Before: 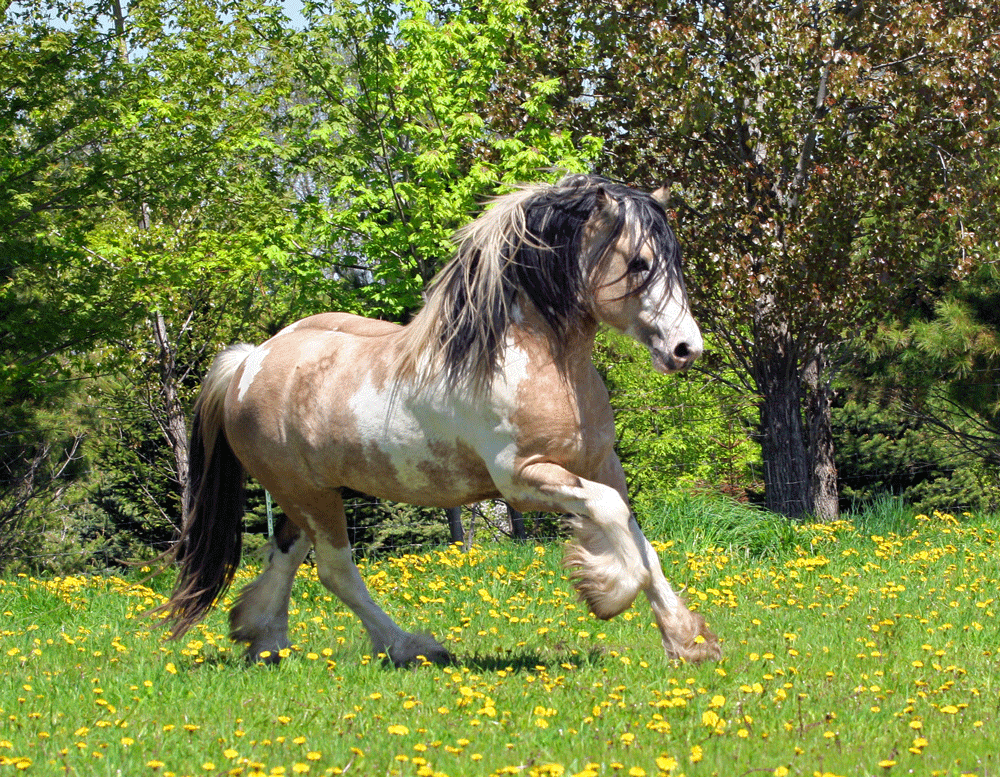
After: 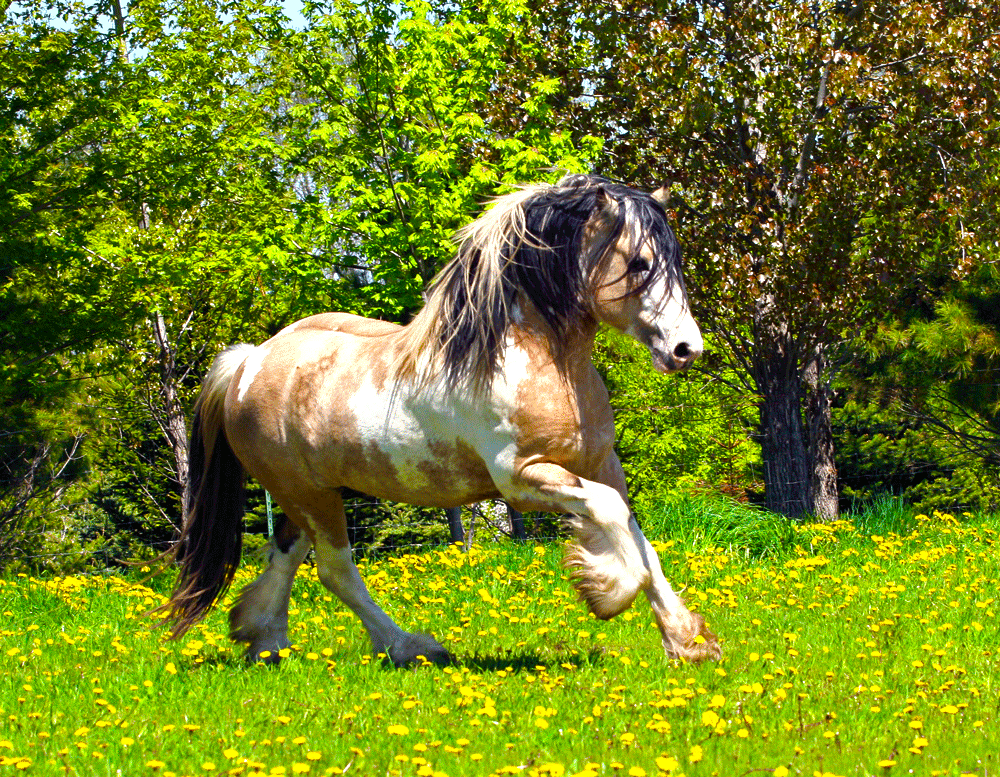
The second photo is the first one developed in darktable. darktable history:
color correction: highlights a* -0.137, highlights b* 0.137
color balance rgb: linear chroma grading › global chroma 9%, perceptual saturation grading › global saturation 36%, perceptual saturation grading › shadows 35%, perceptual brilliance grading › global brilliance 15%, perceptual brilliance grading › shadows -35%, global vibrance 15%
